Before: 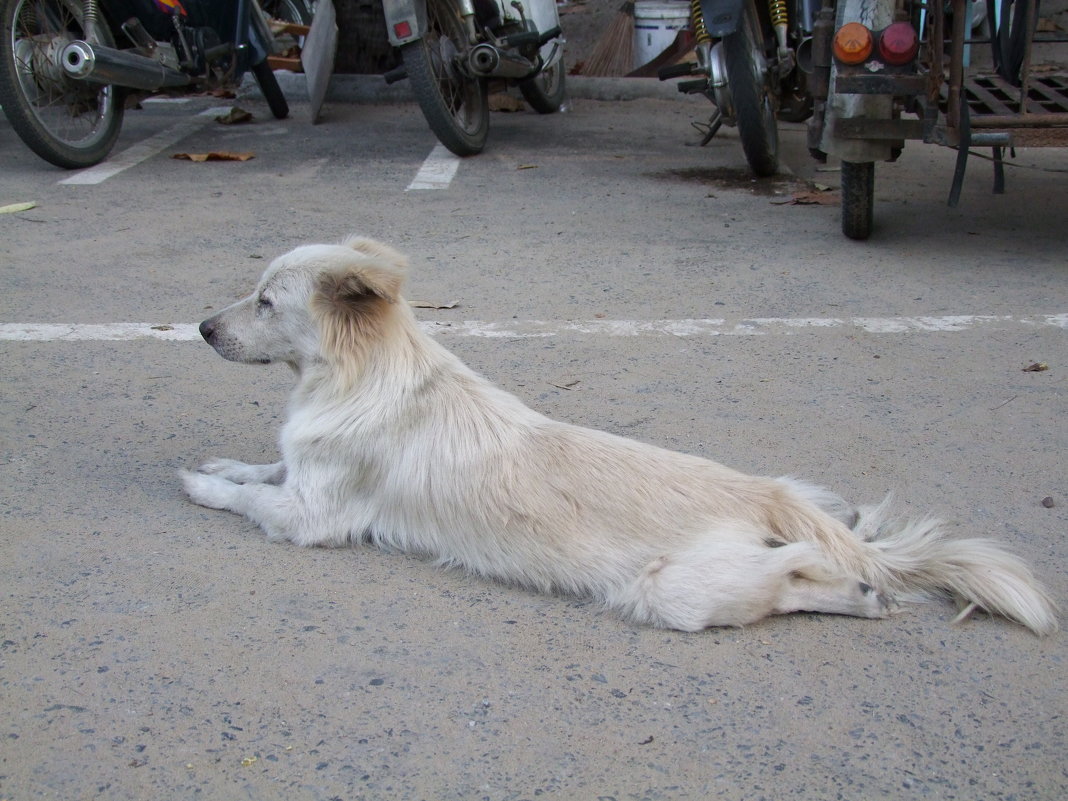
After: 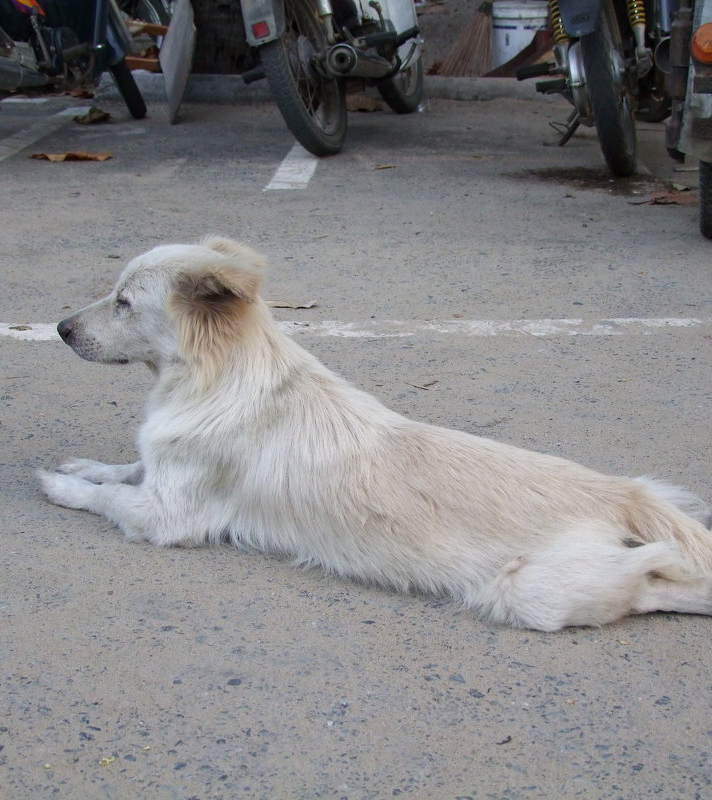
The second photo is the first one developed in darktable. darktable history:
exposure: compensate highlight preservation false
crop and rotate: left 13.381%, right 19.911%
